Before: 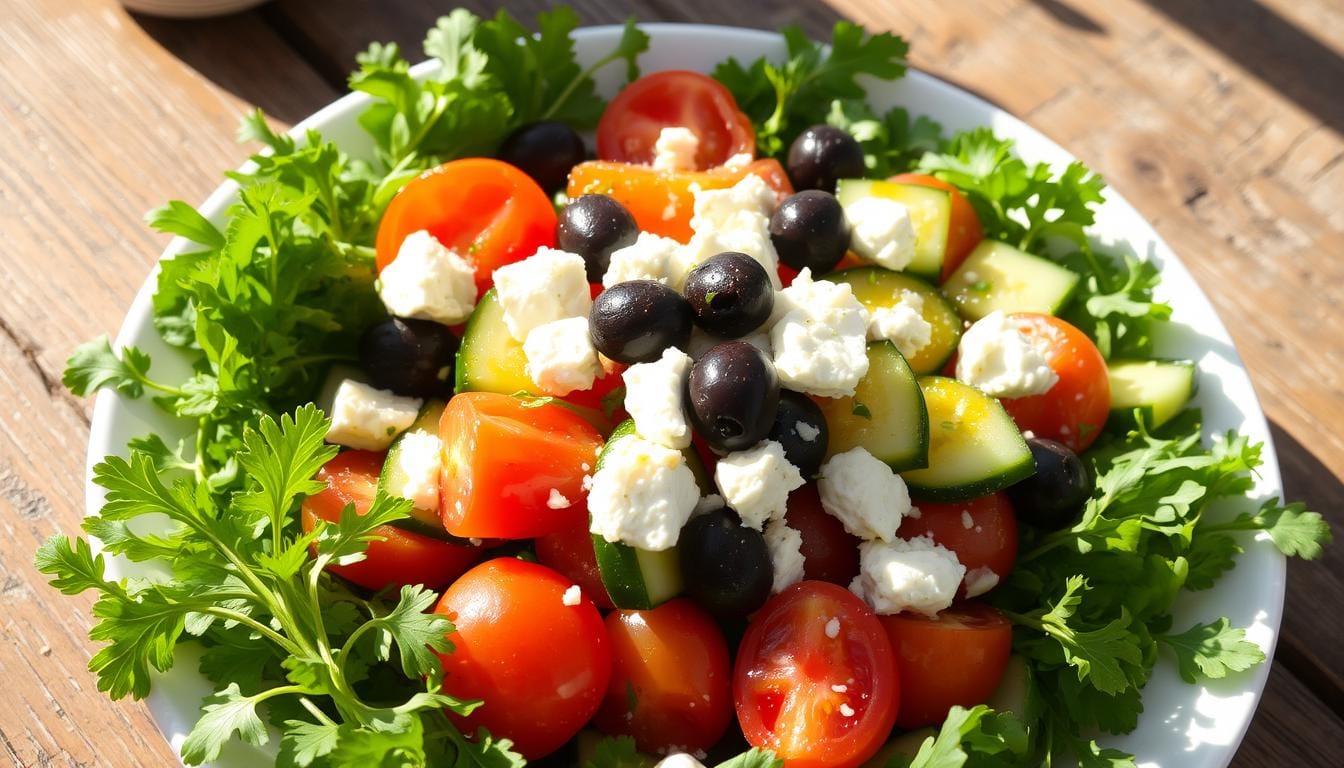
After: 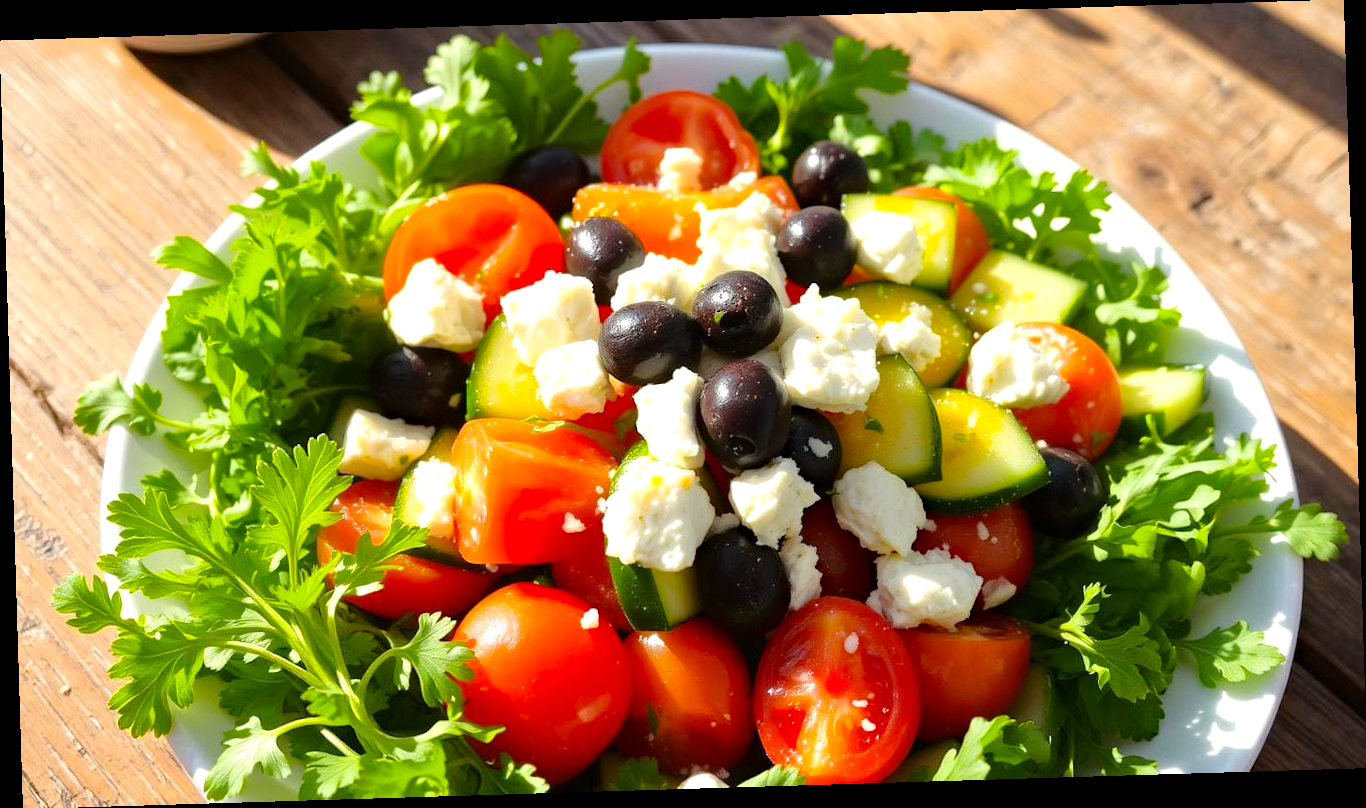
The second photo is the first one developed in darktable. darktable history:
tone equalizer: -8 EV 0.001 EV, -7 EV -0.004 EV, -6 EV 0.009 EV, -5 EV 0.032 EV, -4 EV 0.276 EV, -3 EV 0.644 EV, -2 EV 0.584 EV, -1 EV 0.187 EV, +0 EV 0.024 EV
rotate and perspective: rotation -1.75°, automatic cropping off
haze removal: strength 0.25, distance 0.25, compatibility mode true, adaptive false
color balance: output saturation 110%
exposure: exposure 0.207 EV, compensate highlight preservation false
